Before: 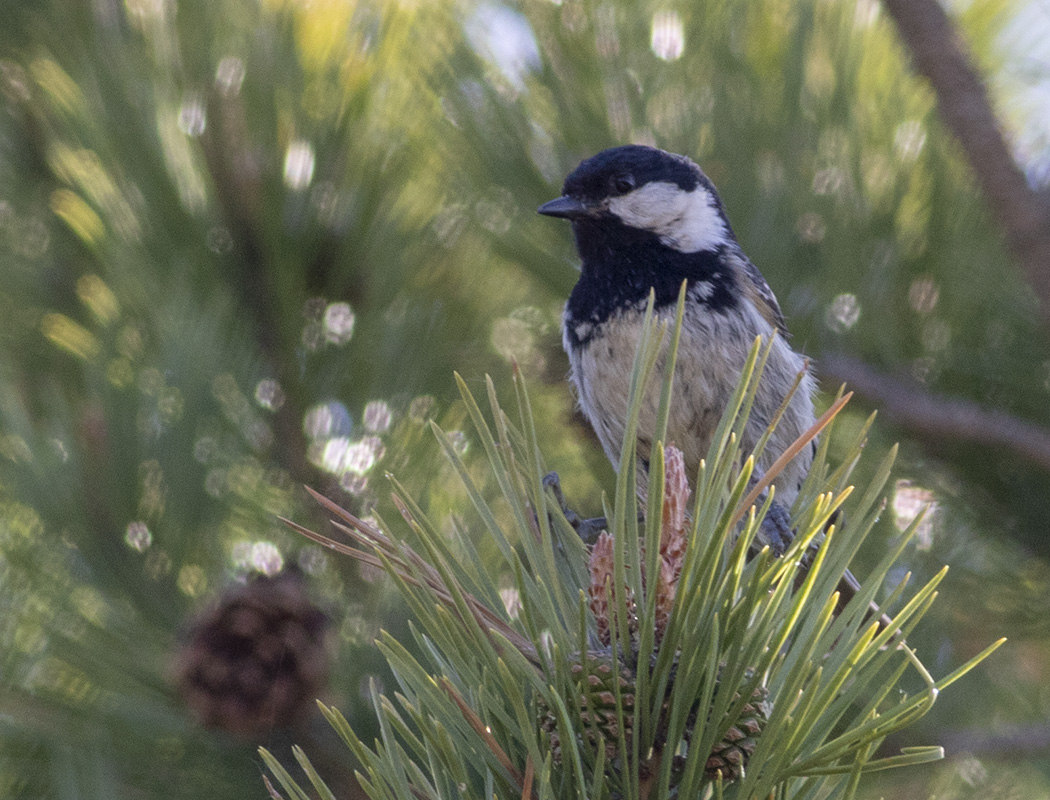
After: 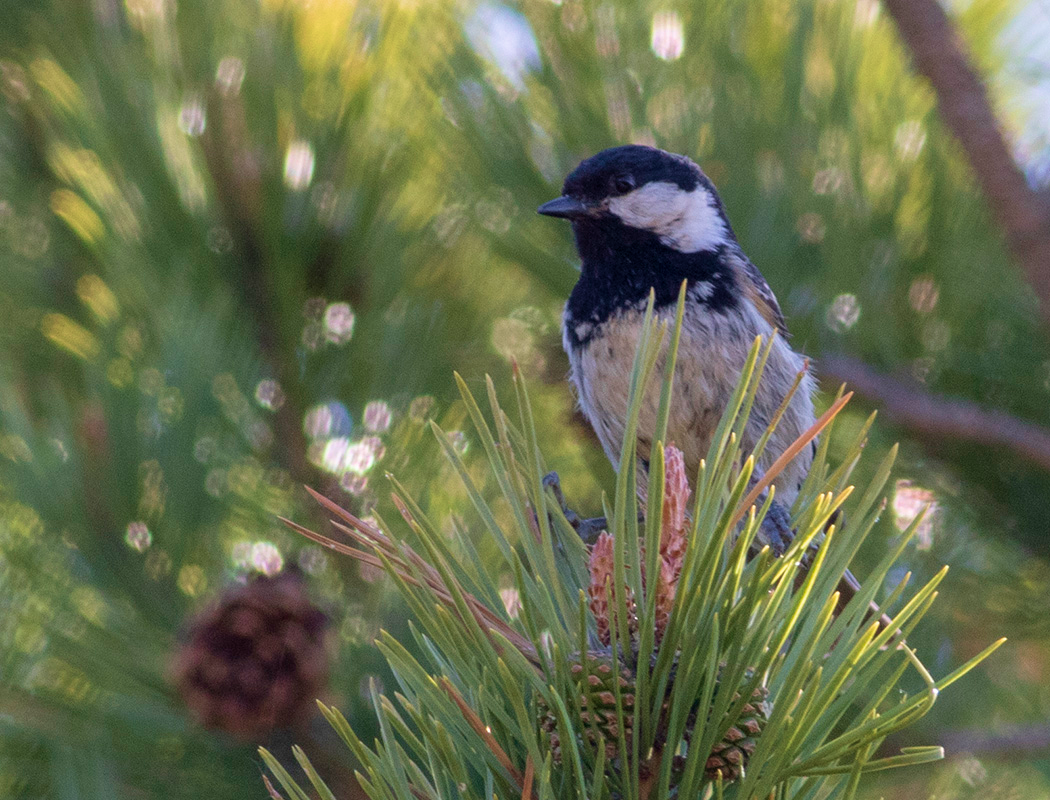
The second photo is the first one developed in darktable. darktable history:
velvia: strength 40.35%
